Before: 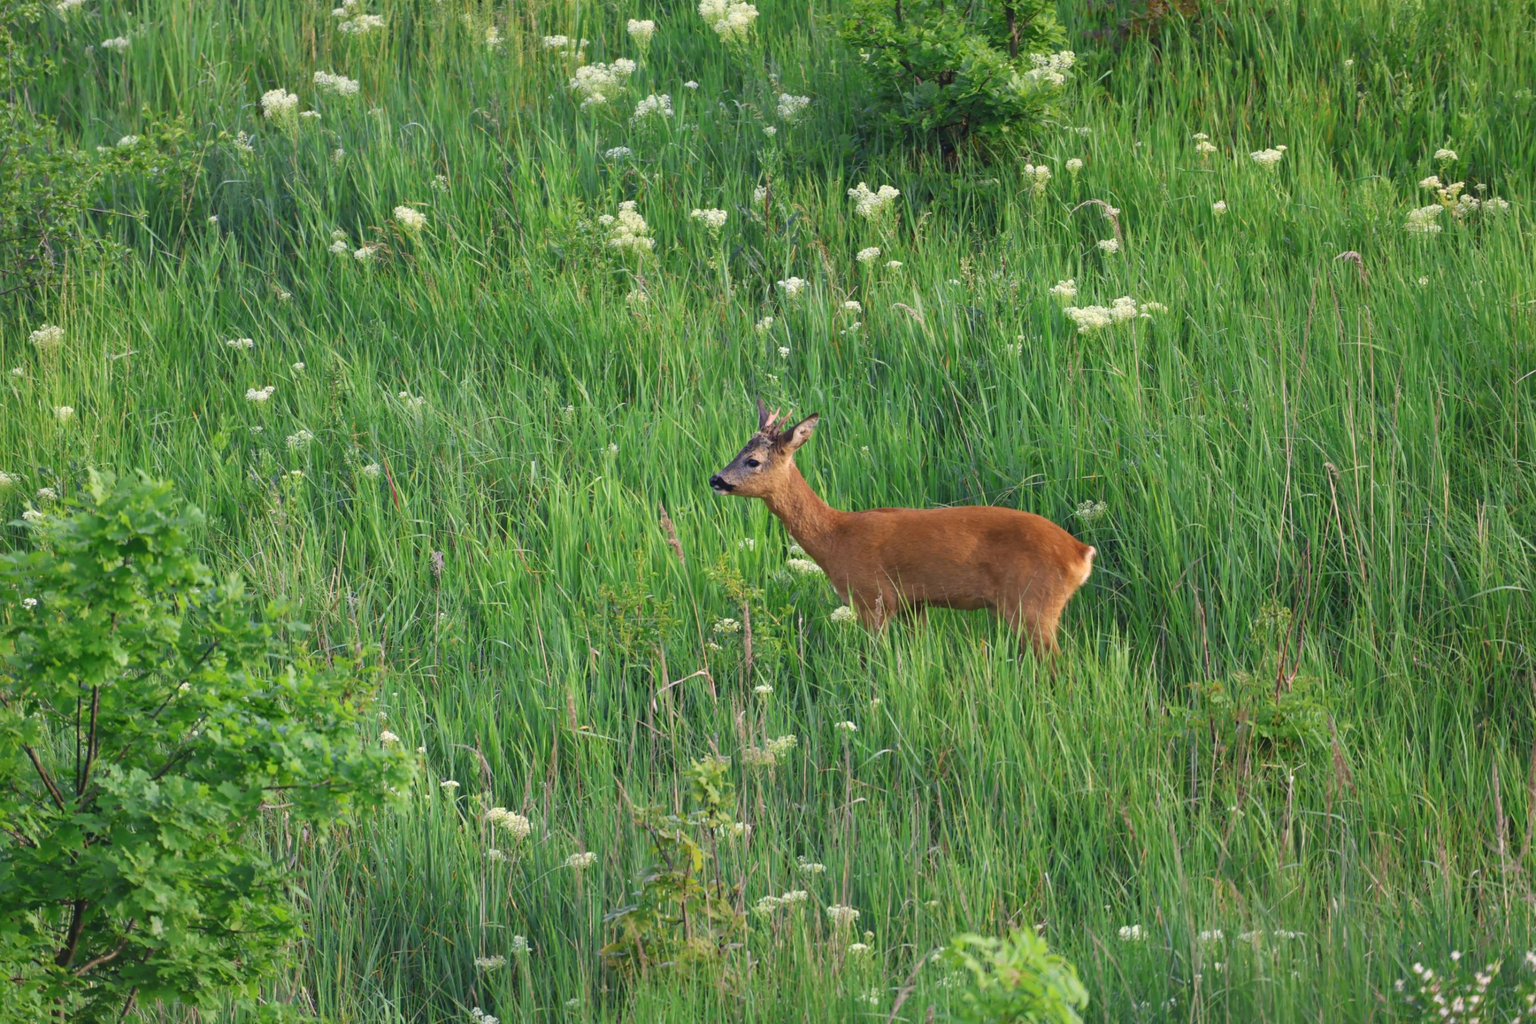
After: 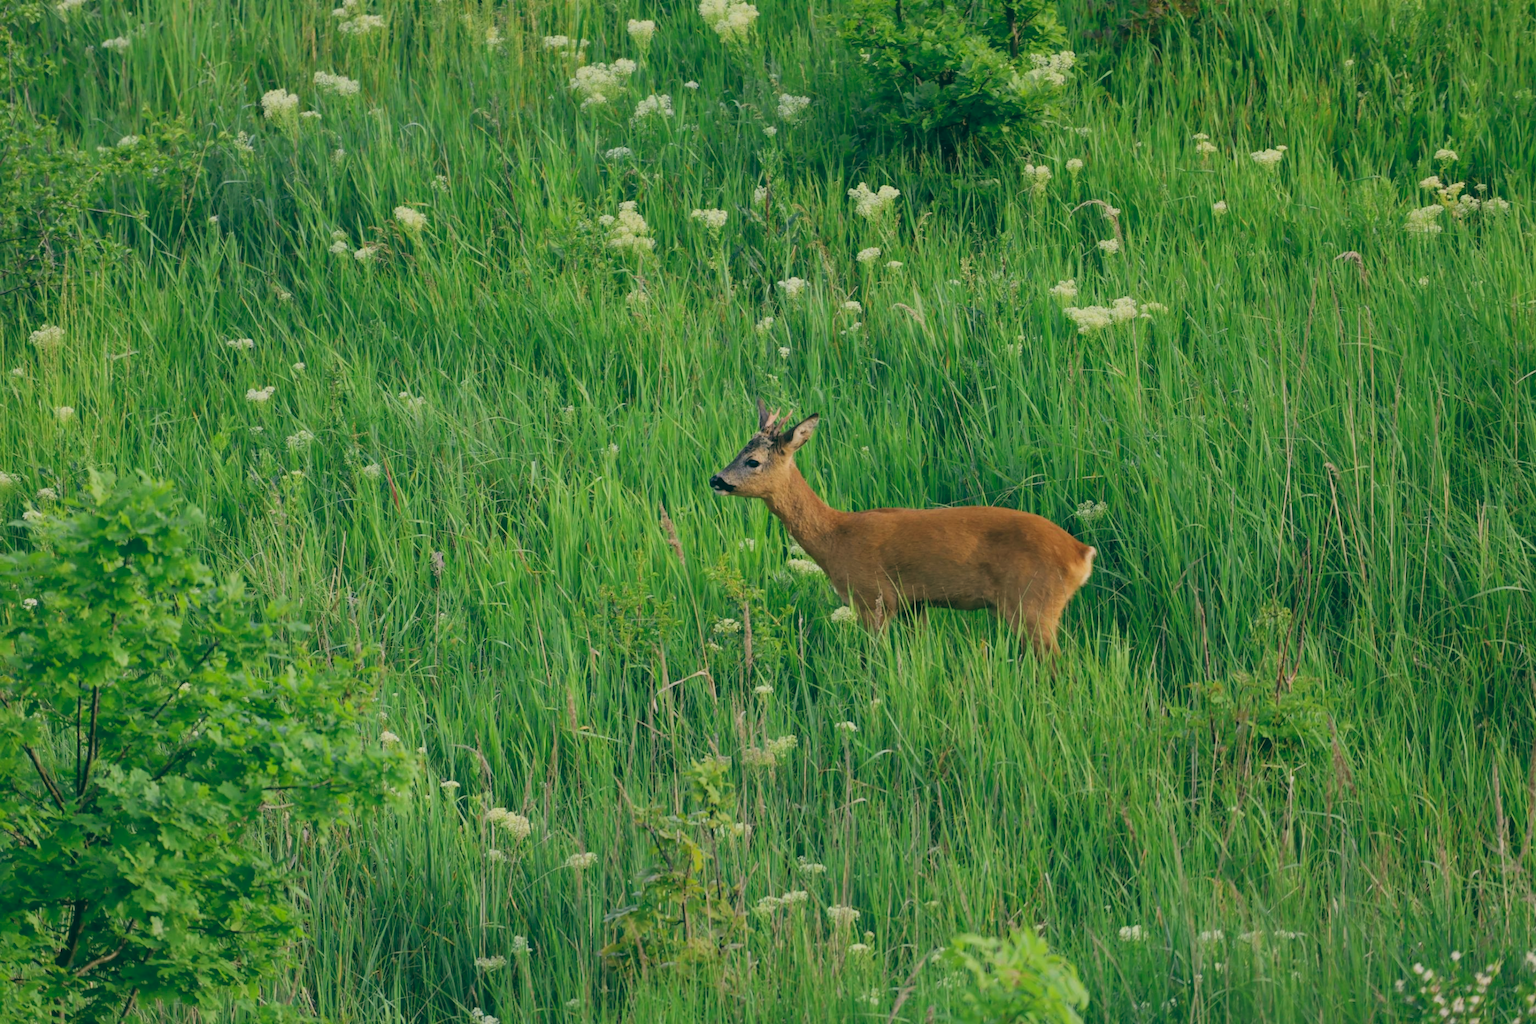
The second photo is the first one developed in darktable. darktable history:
color balance: lift [1.005, 0.99, 1.007, 1.01], gamma [1, 1.034, 1.032, 0.966], gain [0.873, 1.055, 1.067, 0.933]
filmic rgb: black relative exposure -7.65 EV, white relative exposure 4.56 EV, hardness 3.61, color science v6 (2022)
